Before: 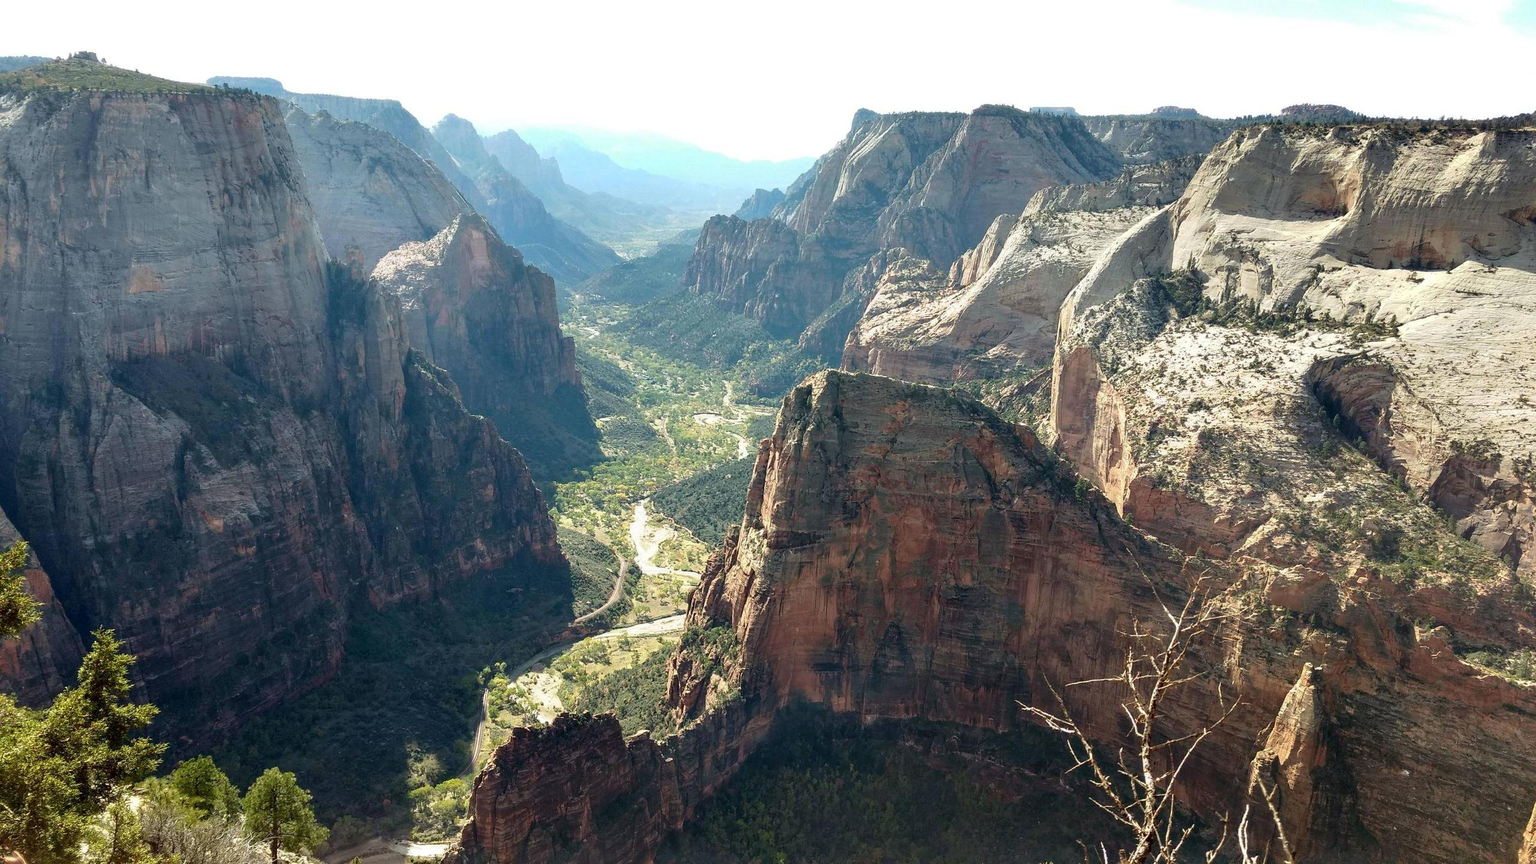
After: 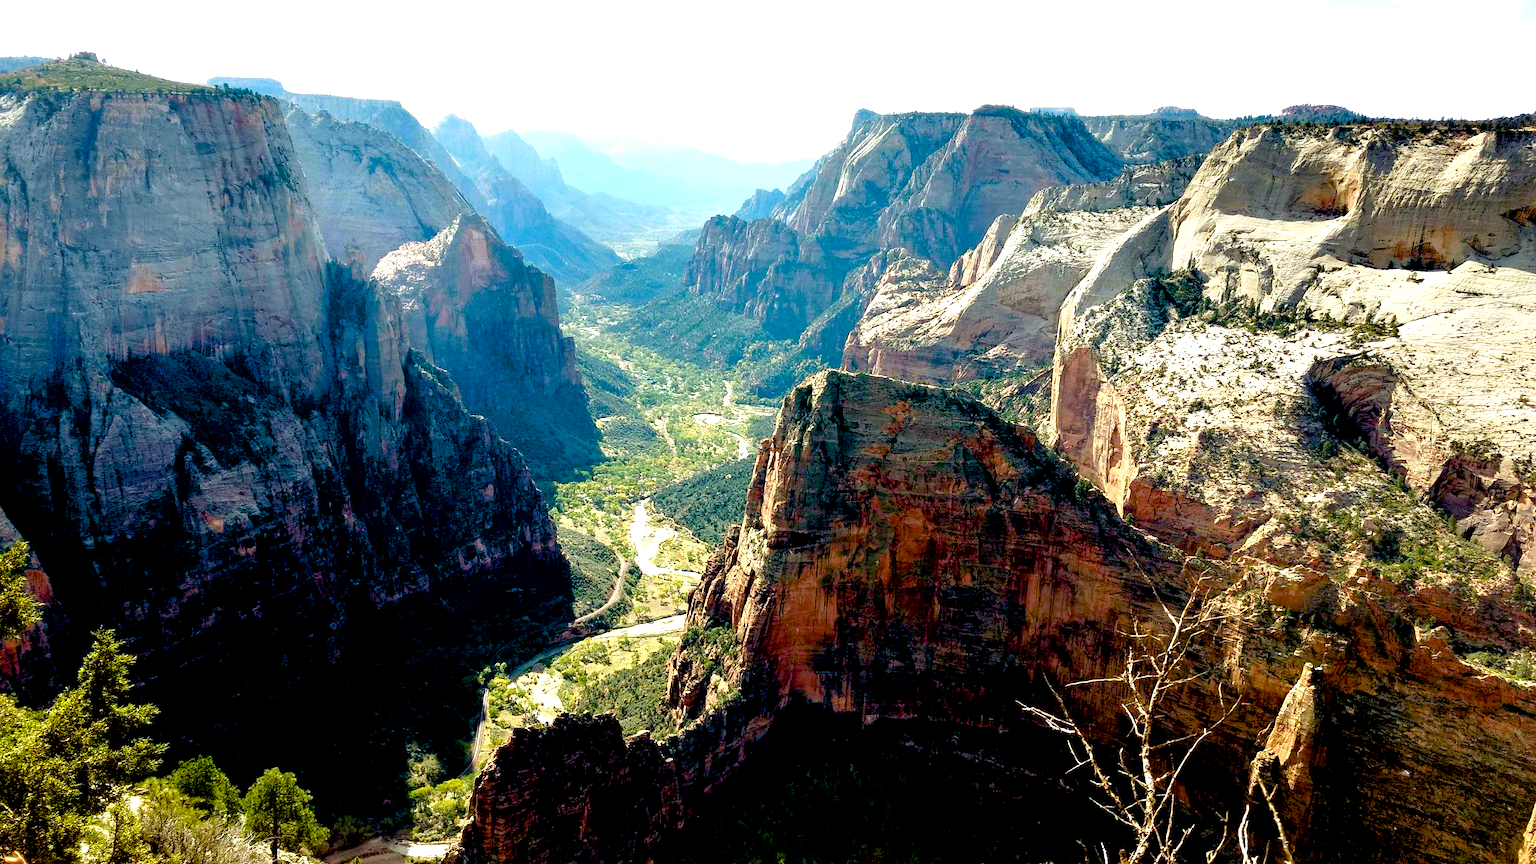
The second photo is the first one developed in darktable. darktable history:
exposure: black level correction 0.039, exposure 0.5 EV, compensate highlight preservation false
color balance rgb: power › hue 73.09°, linear chroma grading › global chroma 14.635%, perceptual saturation grading › global saturation 27.34%, perceptual saturation grading › highlights -28.23%, perceptual saturation grading › mid-tones 15.371%, perceptual saturation grading › shadows 33.986%
